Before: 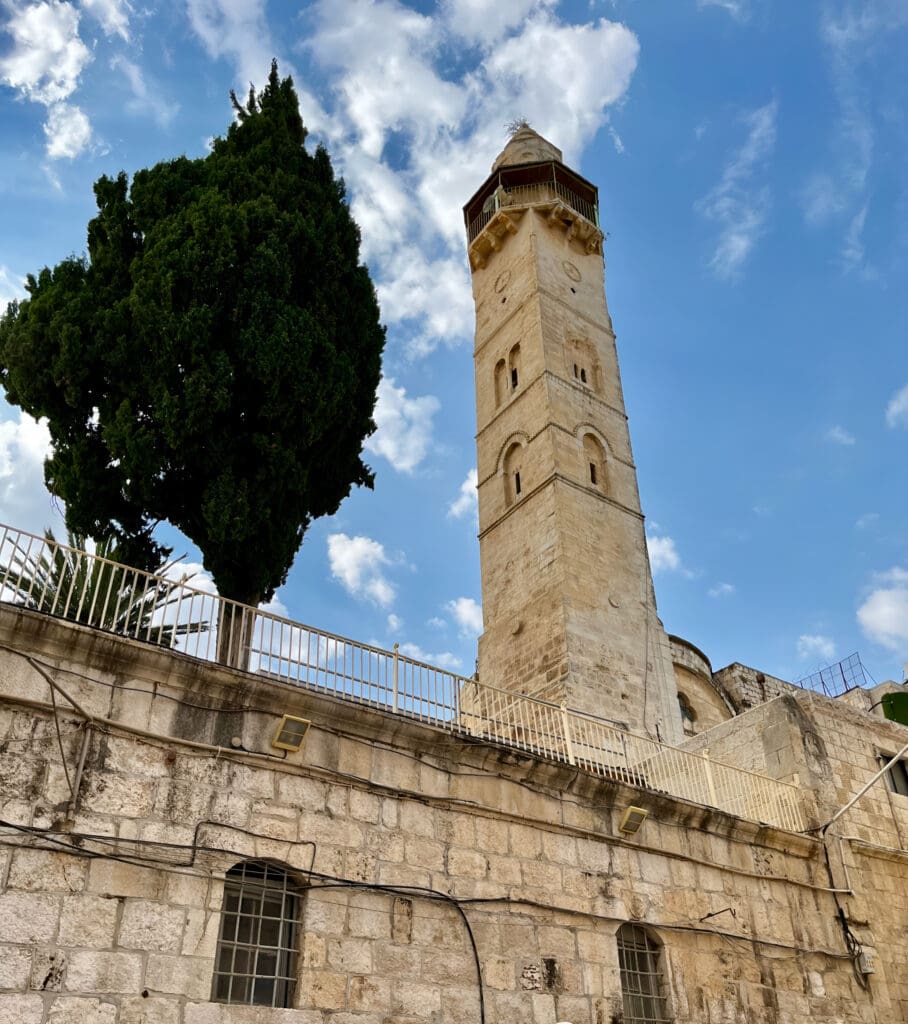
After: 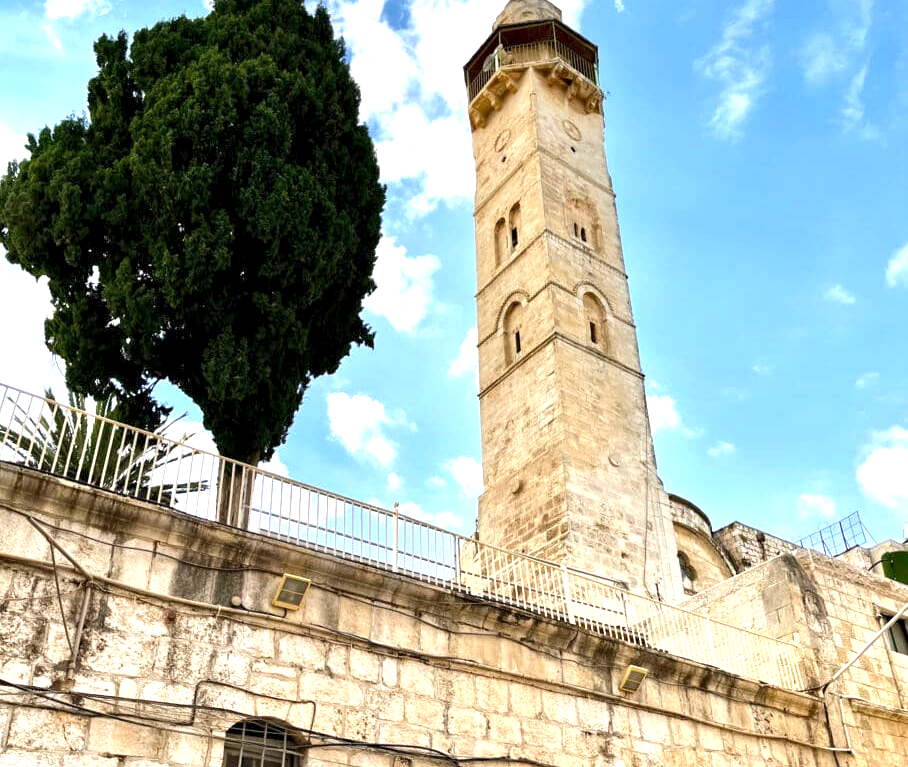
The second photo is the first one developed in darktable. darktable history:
local contrast: highlights 102%, shadows 102%, detail 131%, midtone range 0.2
crop: top 13.861%, bottom 11.178%
exposure: black level correction 0, exposure 1.199 EV, compensate highlight preservation false
